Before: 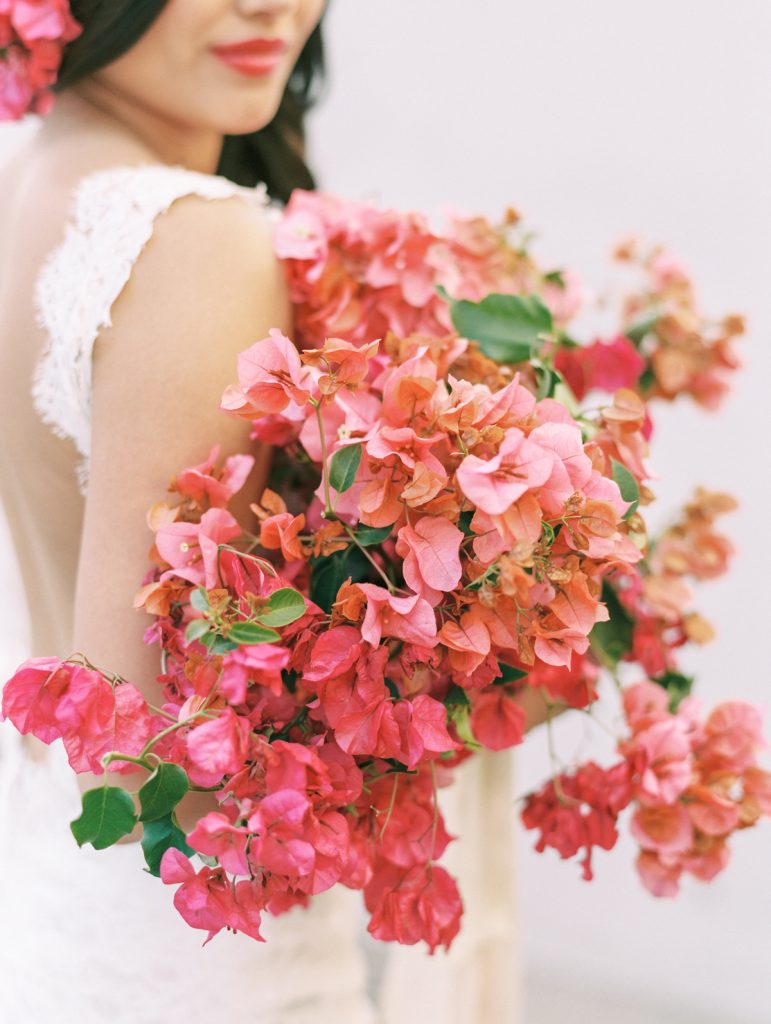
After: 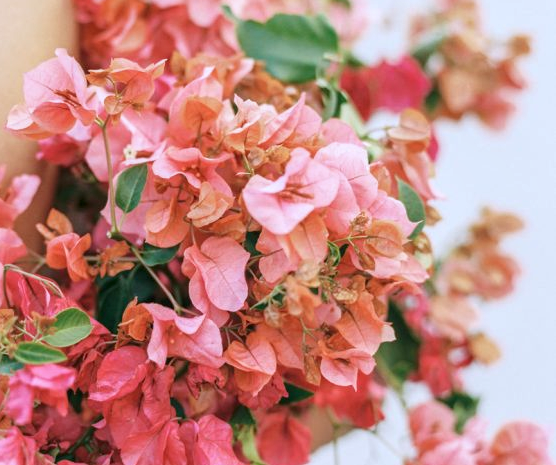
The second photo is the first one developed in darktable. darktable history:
crop and rotate: left 27.82%, top 27.389%, bottom 27.111%
contrast equalizer: octaves 7, y [[0.5, 0.5, 0.472, 0.5, 0.5, 0.5], [0.5 ×6], [0.5 ×6], [0 ×6], [0 ×6]]
local contrast: on, module defaults
color correction: highlights a* -4.1, highlights b* -10.74
exposure: compensate highlight preservation false
